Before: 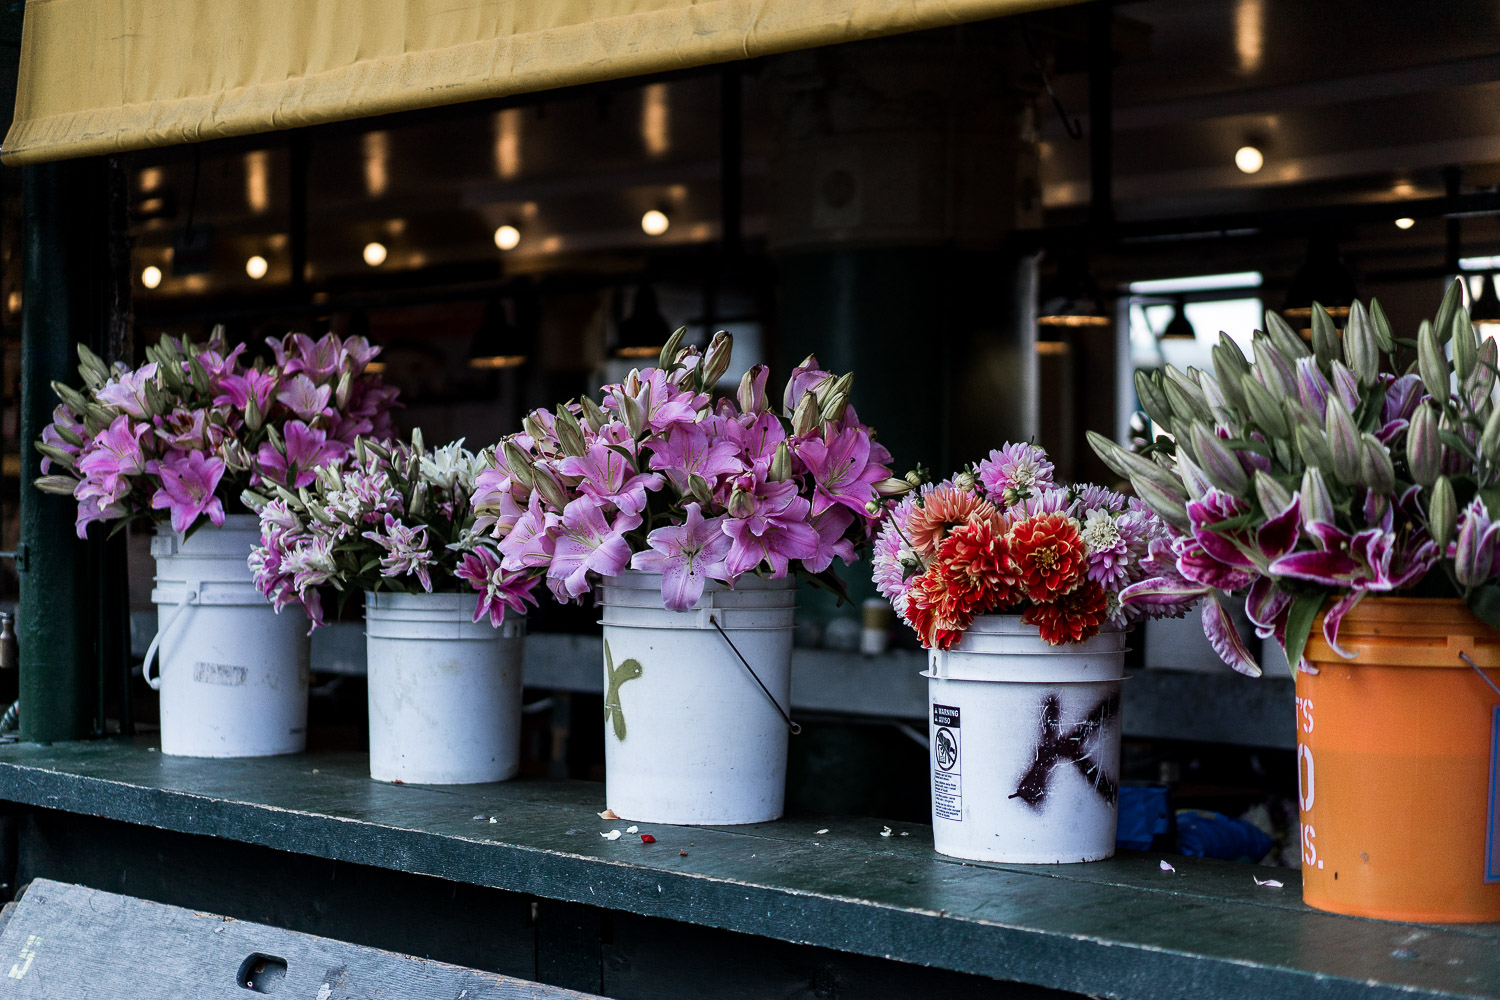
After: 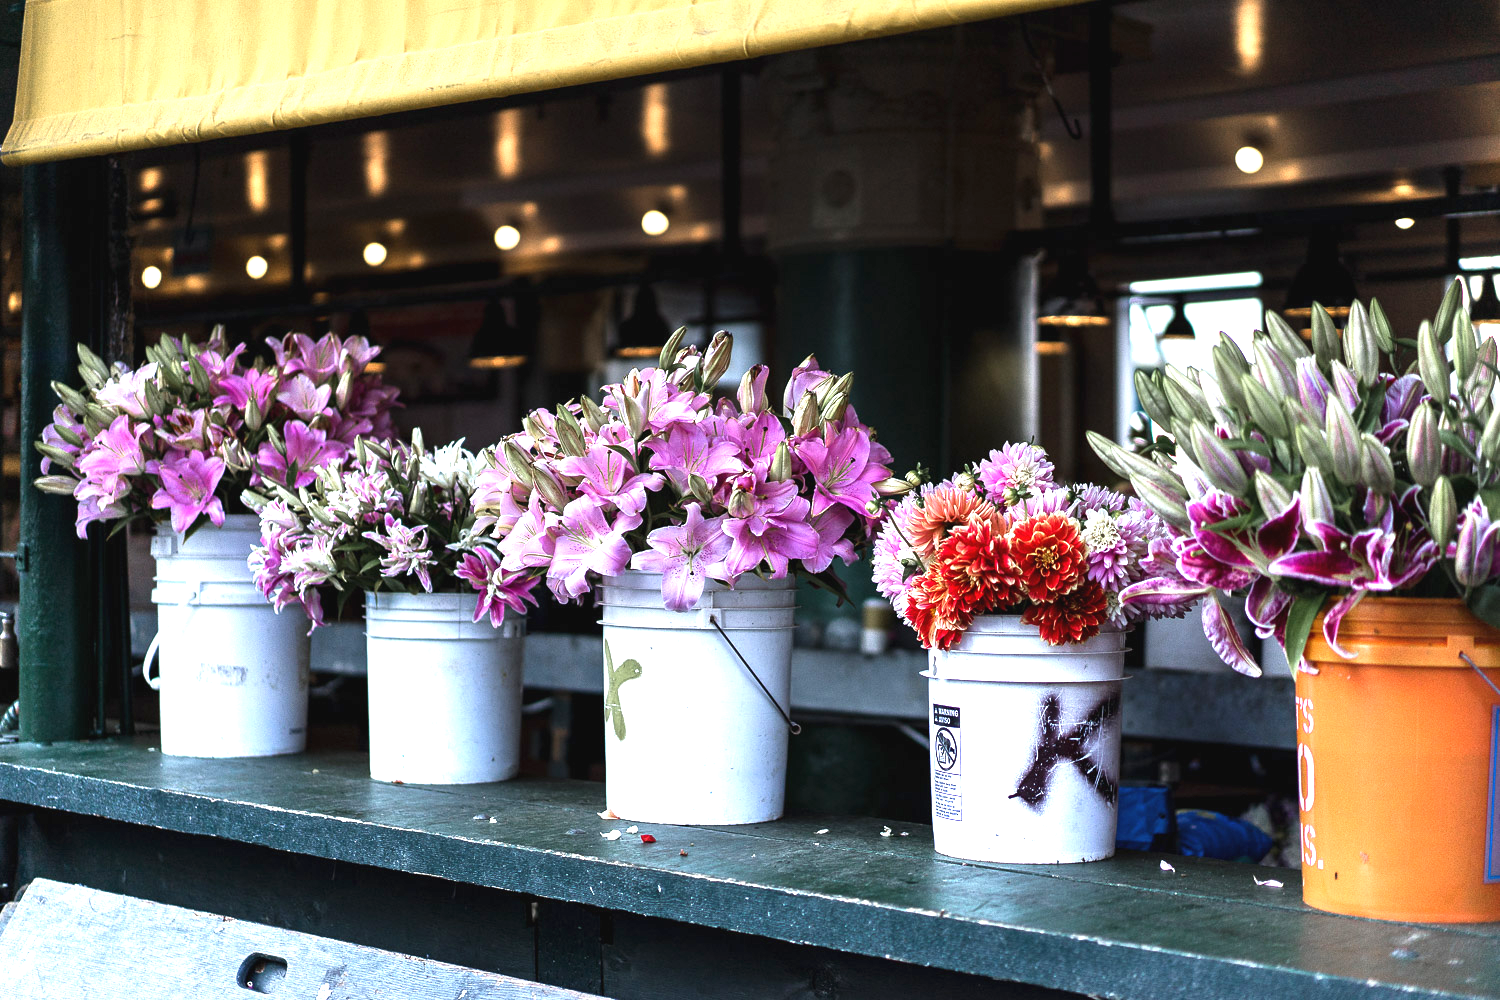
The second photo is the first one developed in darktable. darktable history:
exposure: black level correction -0.002, exposure 1.328 EV, compensate highlight preservation false
